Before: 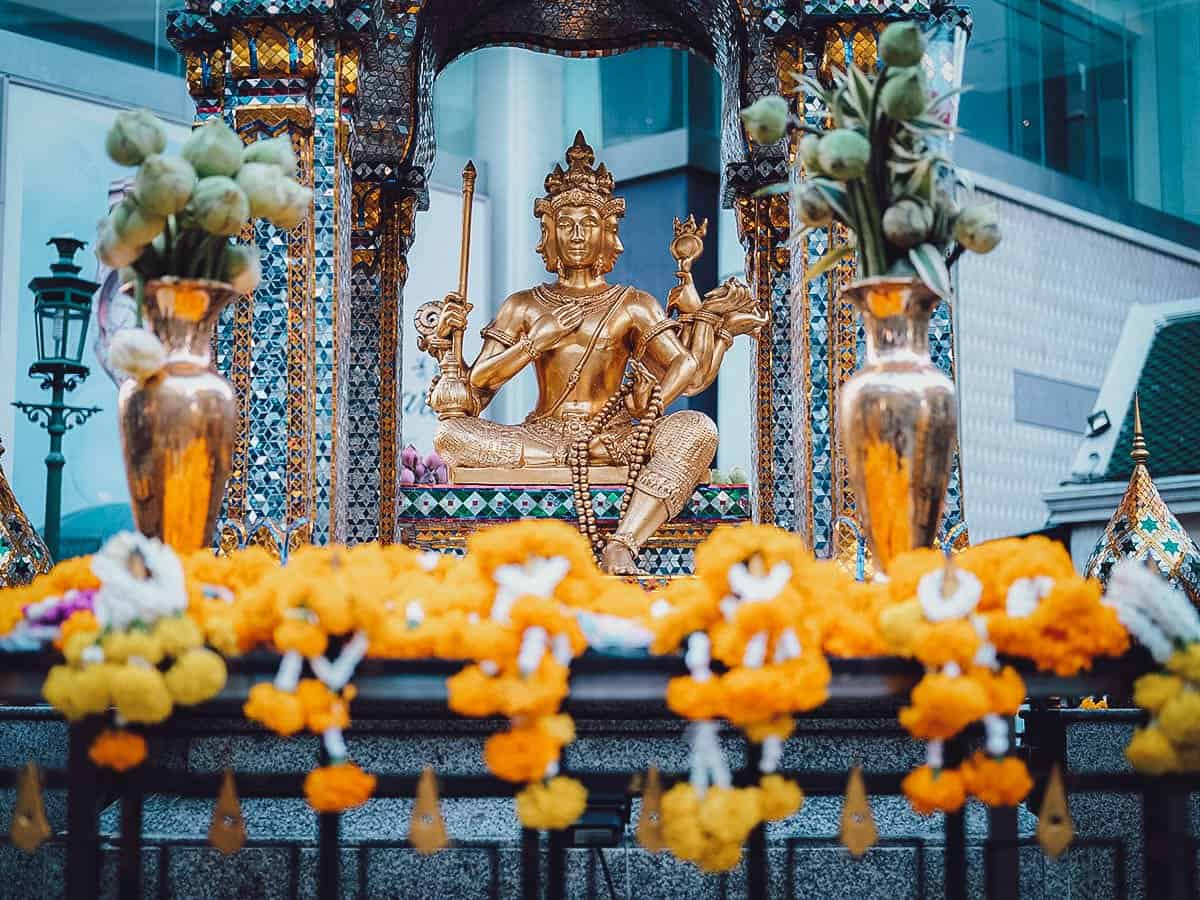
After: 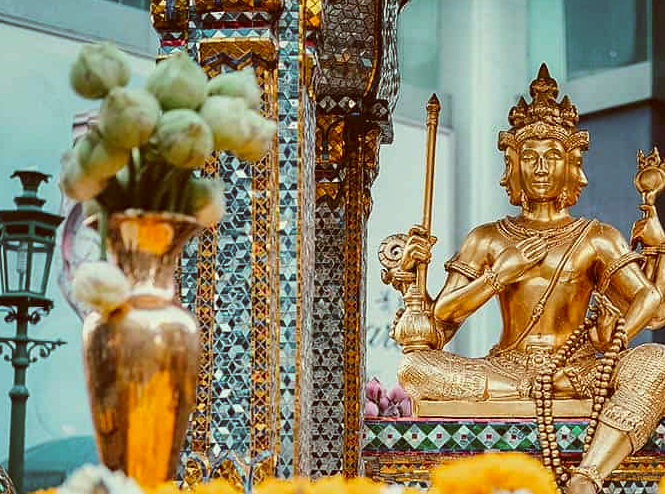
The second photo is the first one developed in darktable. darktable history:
crop and rotate: left 3.042%, top 7.521%, right 41.514%, bottom 37.551%
color correction: highlights a* -6.11, highlights b* 9.43, shadows a* 10, shadows b* 23.34
